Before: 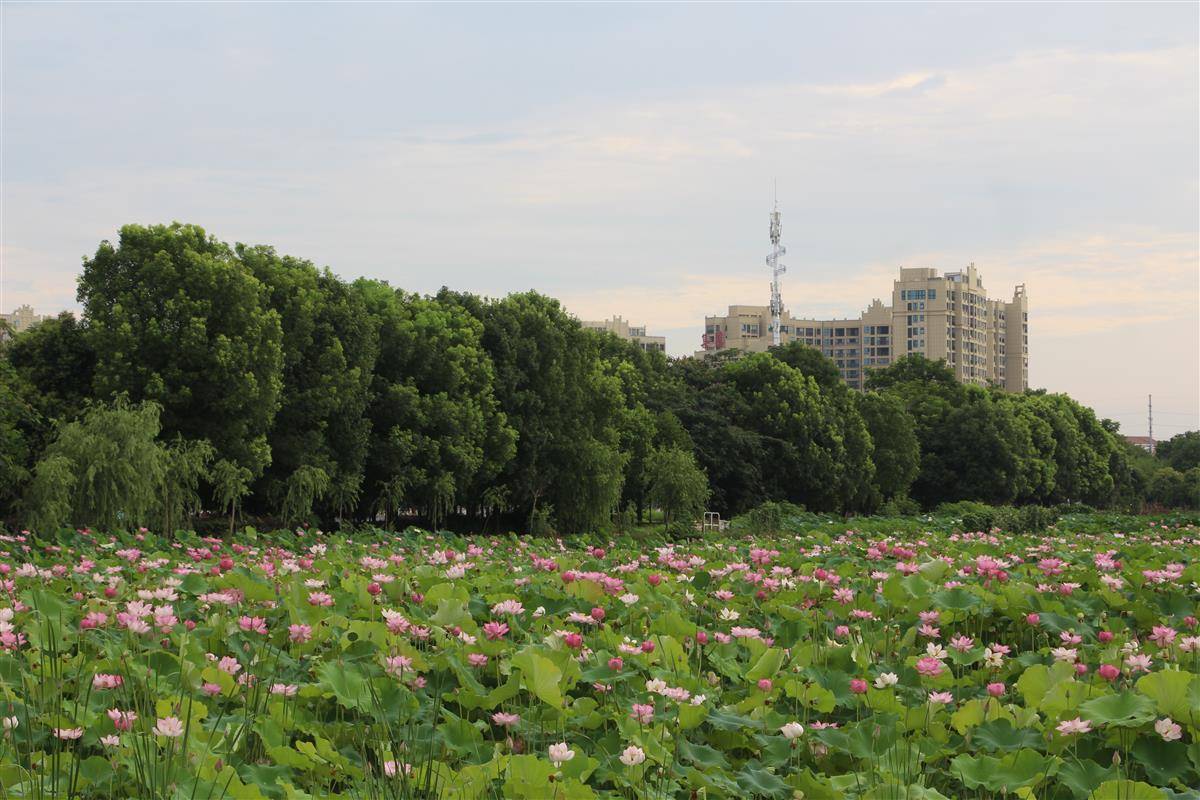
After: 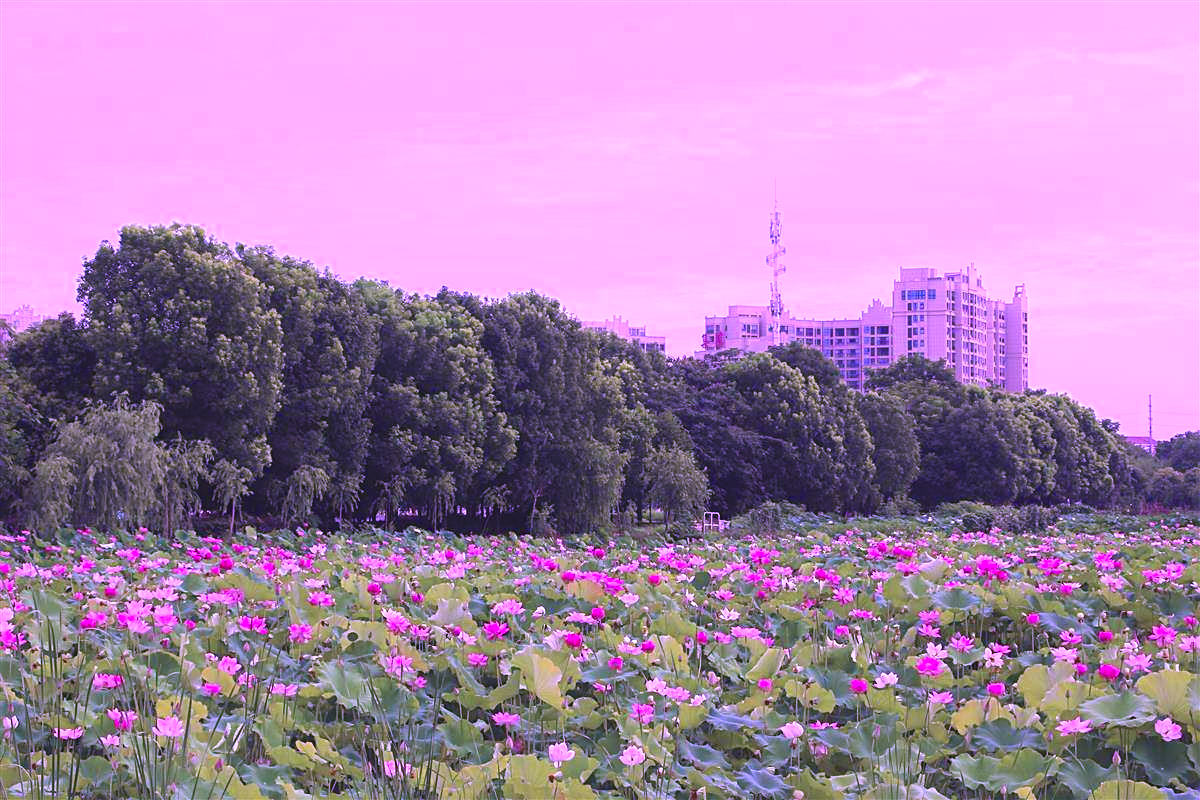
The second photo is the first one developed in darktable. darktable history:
sharpen: on, module defaults
exposure: black level correction 0, exposure 0.701 EV, compensate highlight preservation false
color balance rgb: global offset › luminance 0.734%, linear chroma grading › global chroma 15.195%, perceptual saturation grading › global saturation 29.556%, global vibrance 20%
color calibration: illuminant custom, x 0.38, y 0.482, temperature 4464.48 K
